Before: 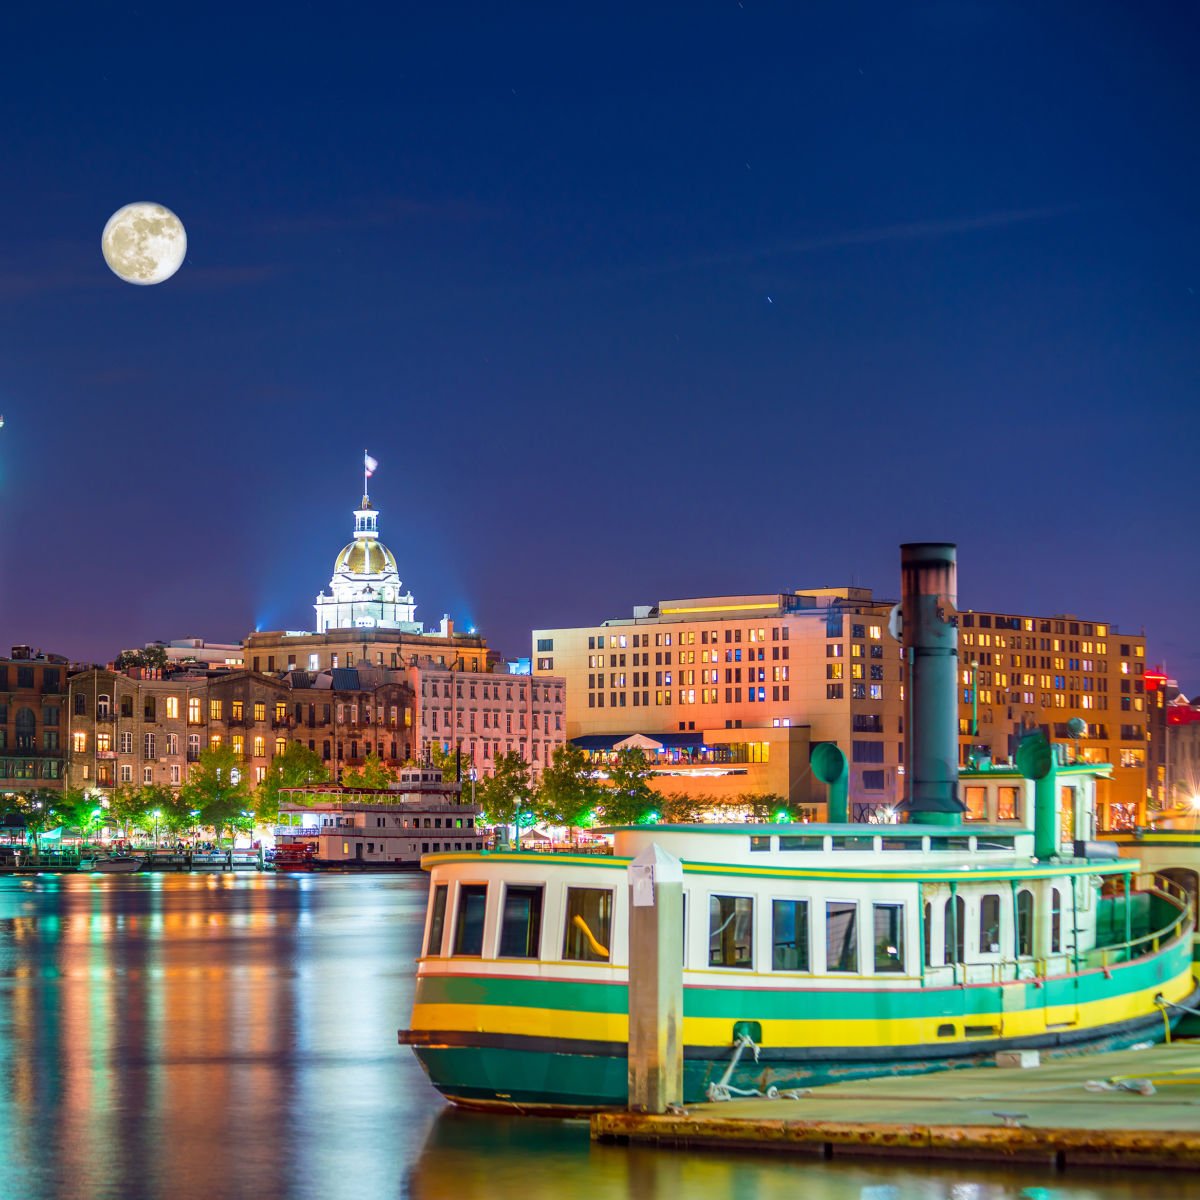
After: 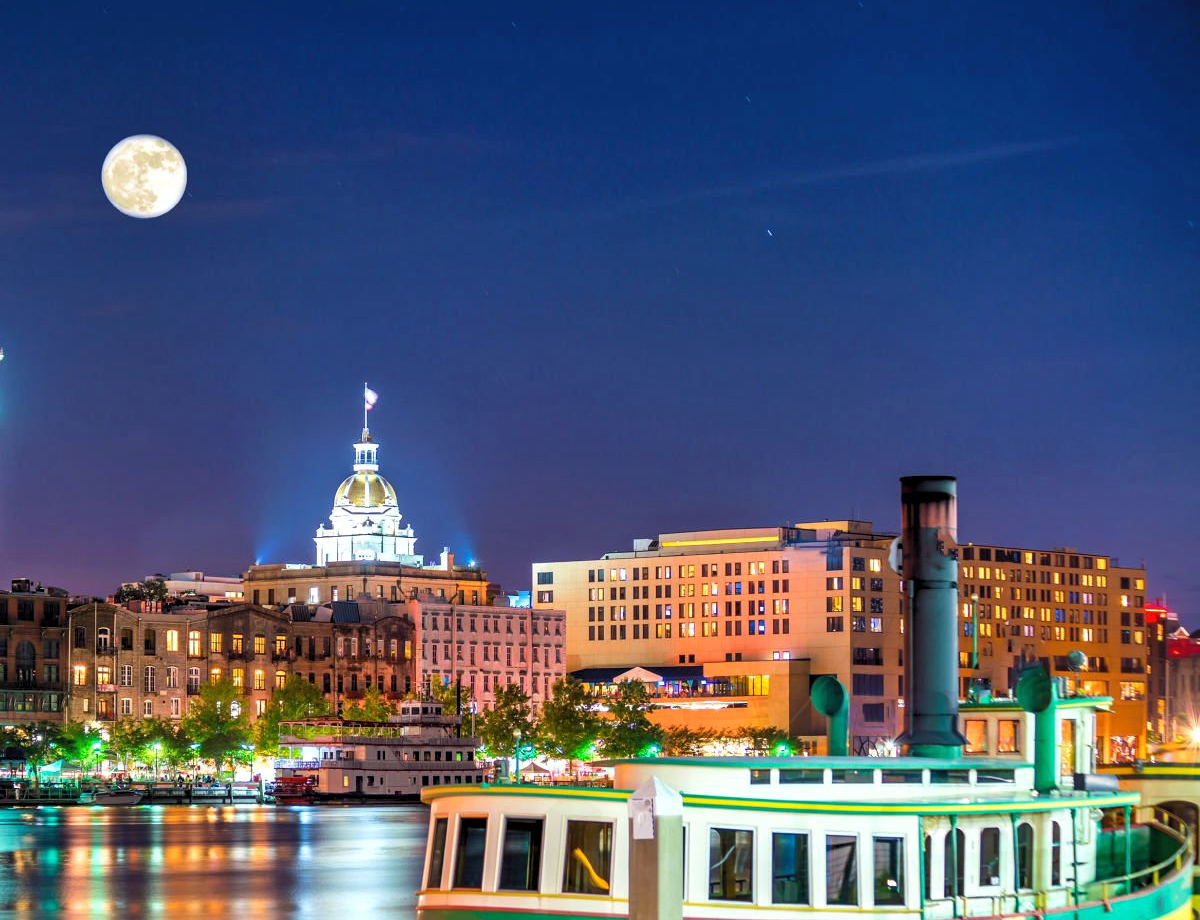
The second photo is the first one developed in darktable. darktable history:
crop: top 5.645%, bottom 17.682%
levels: levels [0.062, 0.494, 0.925]
shadows and highlights: low approximation 0.01, soften with gaussian
